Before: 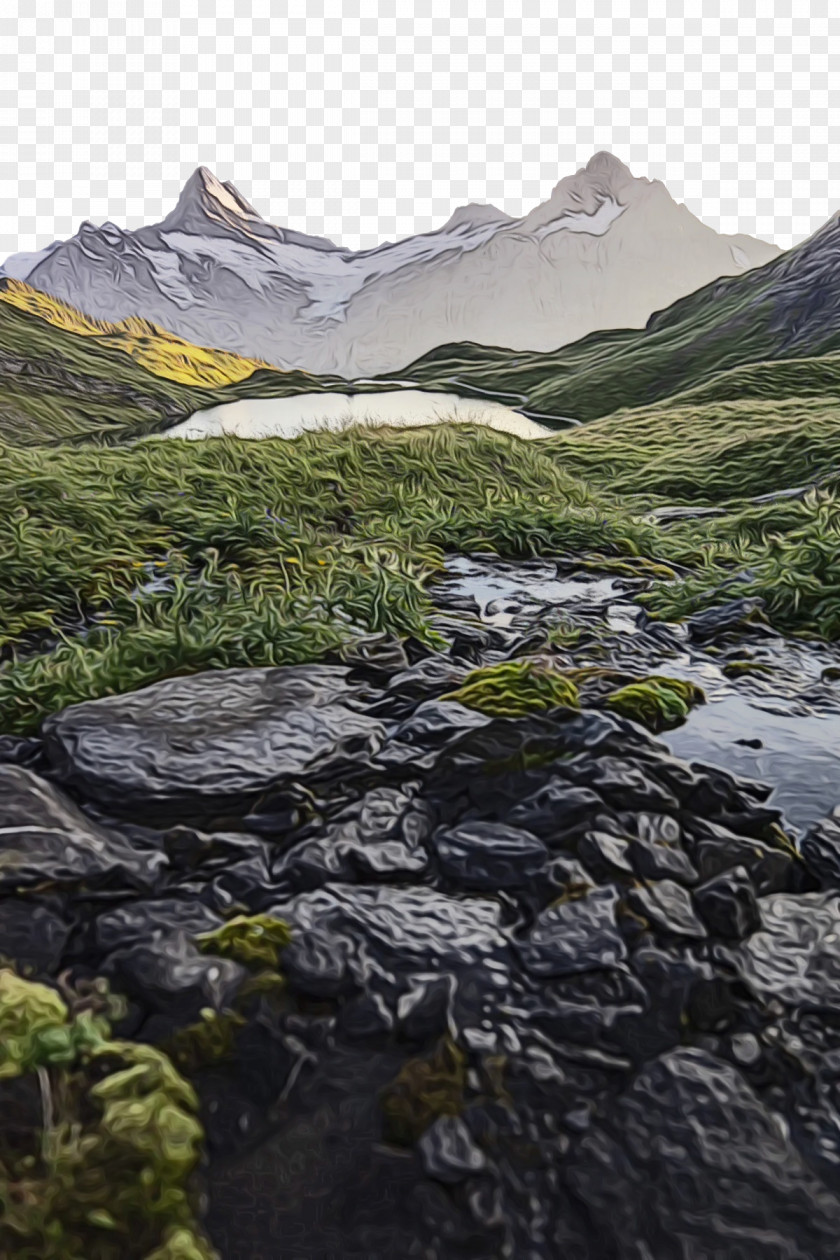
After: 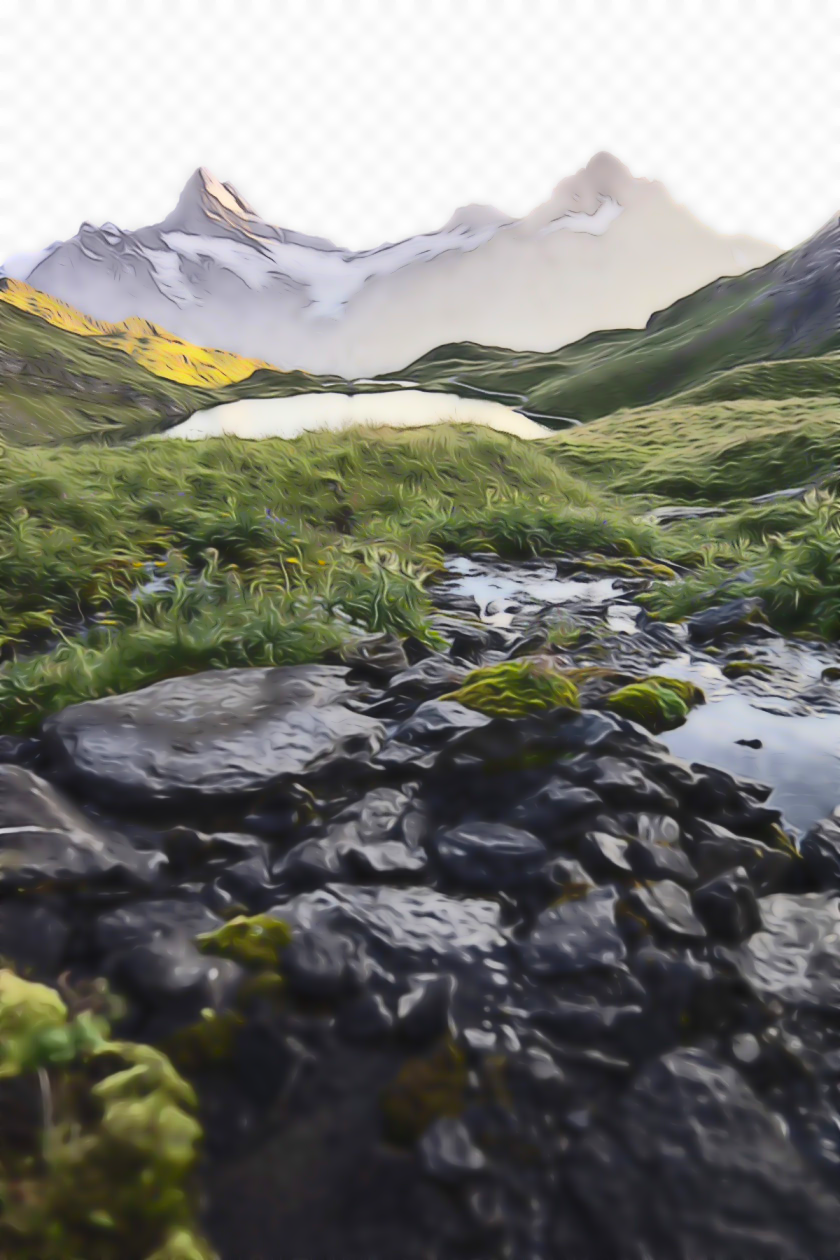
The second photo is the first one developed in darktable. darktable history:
lowpass: radius 4, soften with bilateral filter, unbound 0
contrast brightness saturation: contrast 0.2, brightness 0.16, saturation 0.22
